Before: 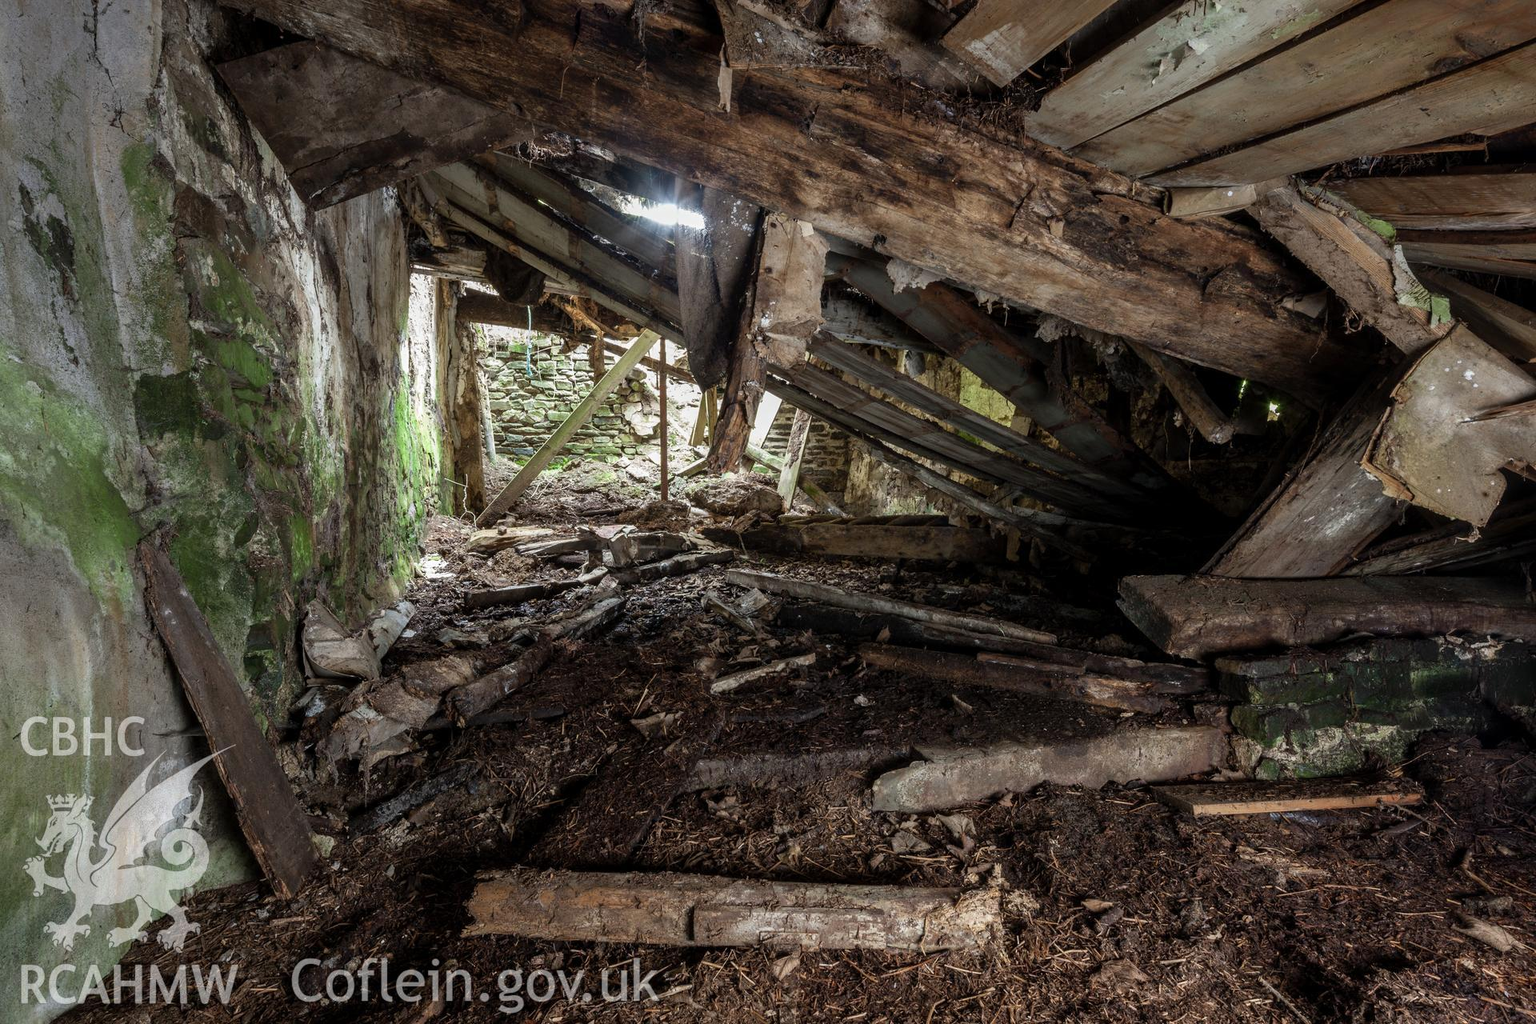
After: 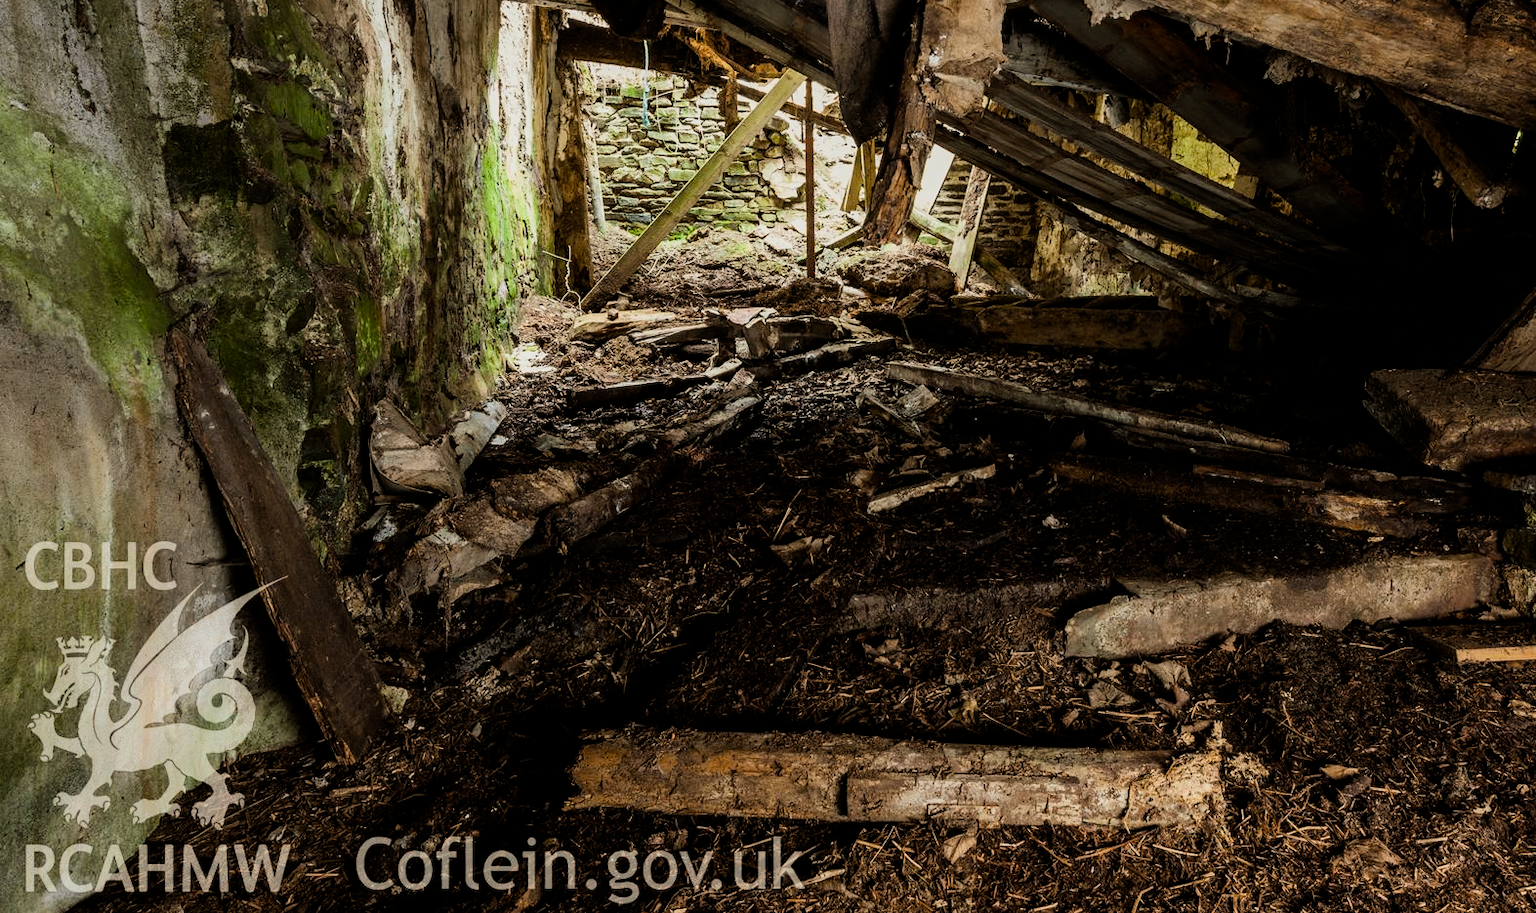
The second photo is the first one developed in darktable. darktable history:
filmic rgb: black relative exposure -4.98 EV, white relative exposure 3.98 EV, hardness 2.88, contrast 1.39, contrast in shadows safe
color balance rgb: shadows lift › chroma 2.025%, shadows lift › hue 216.92°, power › chroma 2.483%, power › hue 66.85°, perceptual saturation grading › global saturation 19.499%
crop: top 26.708%, right 18.04%
